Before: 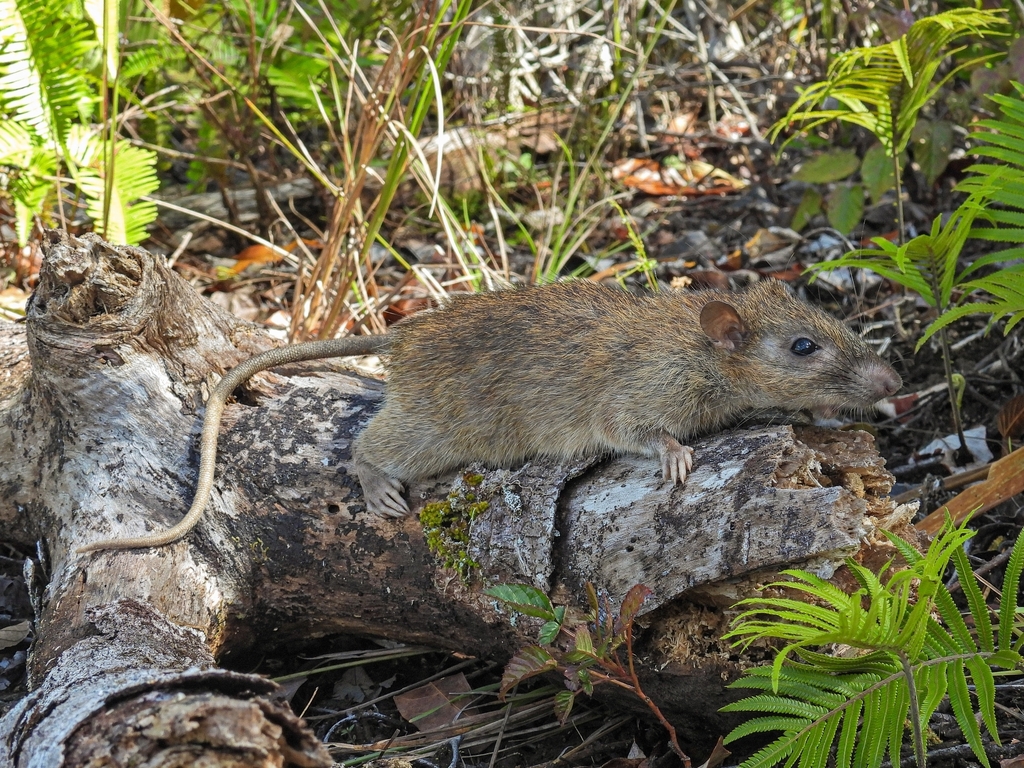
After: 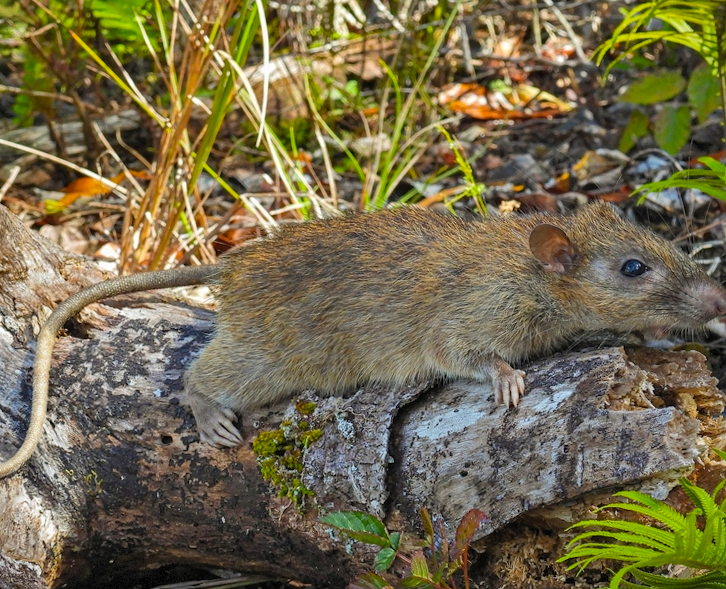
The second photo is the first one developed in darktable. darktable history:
color balance rgb: perceptual saturation grading › global saturation 30%, global vibrance 20%
rotate and perspective: rotation -1.17°, automatic cropping off
vignetting: fall-off start 97.28%, fall-off radius 79%, brightness -0.462, saturation -0.3, width/height ratio 1.114, dithering 8-bit output, unbound false
crop and rotate: left 17.046%, top 10.659%, right 12.989%, bottom 14.553%
